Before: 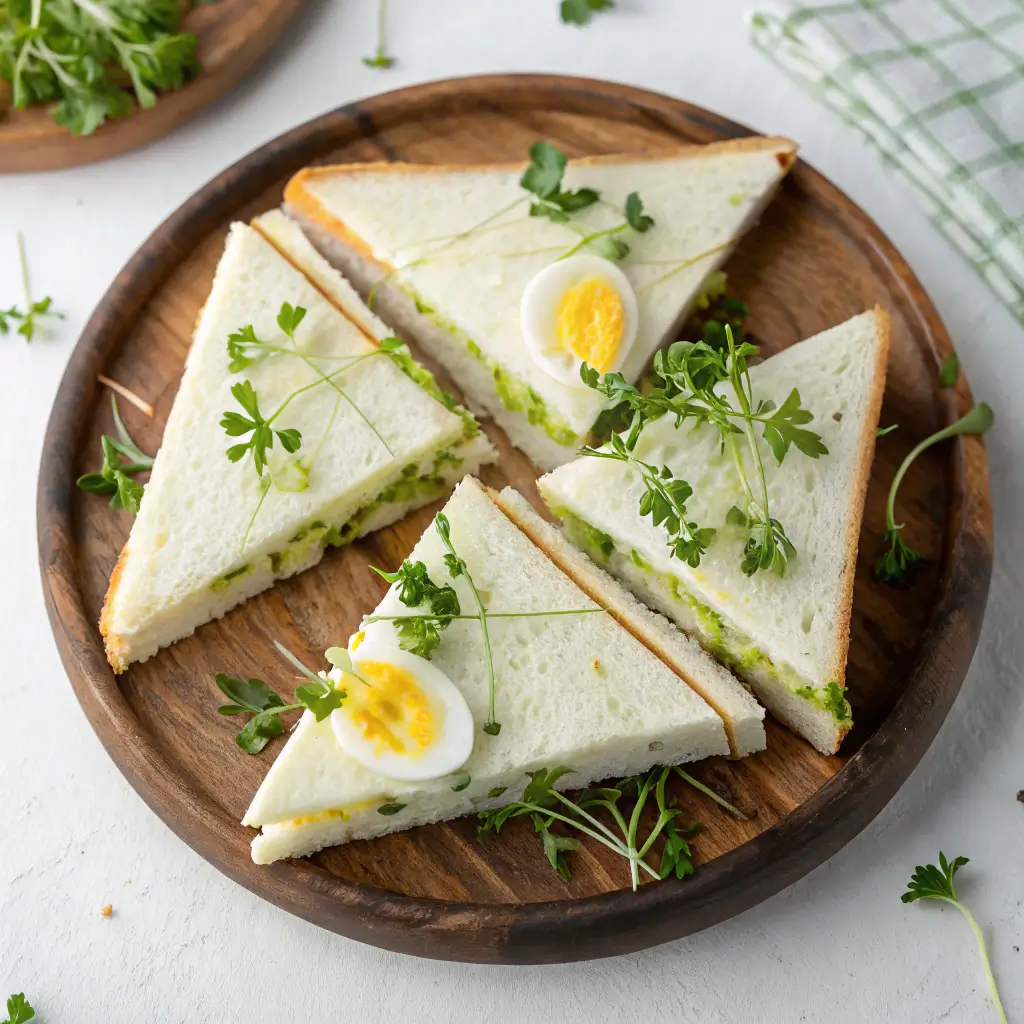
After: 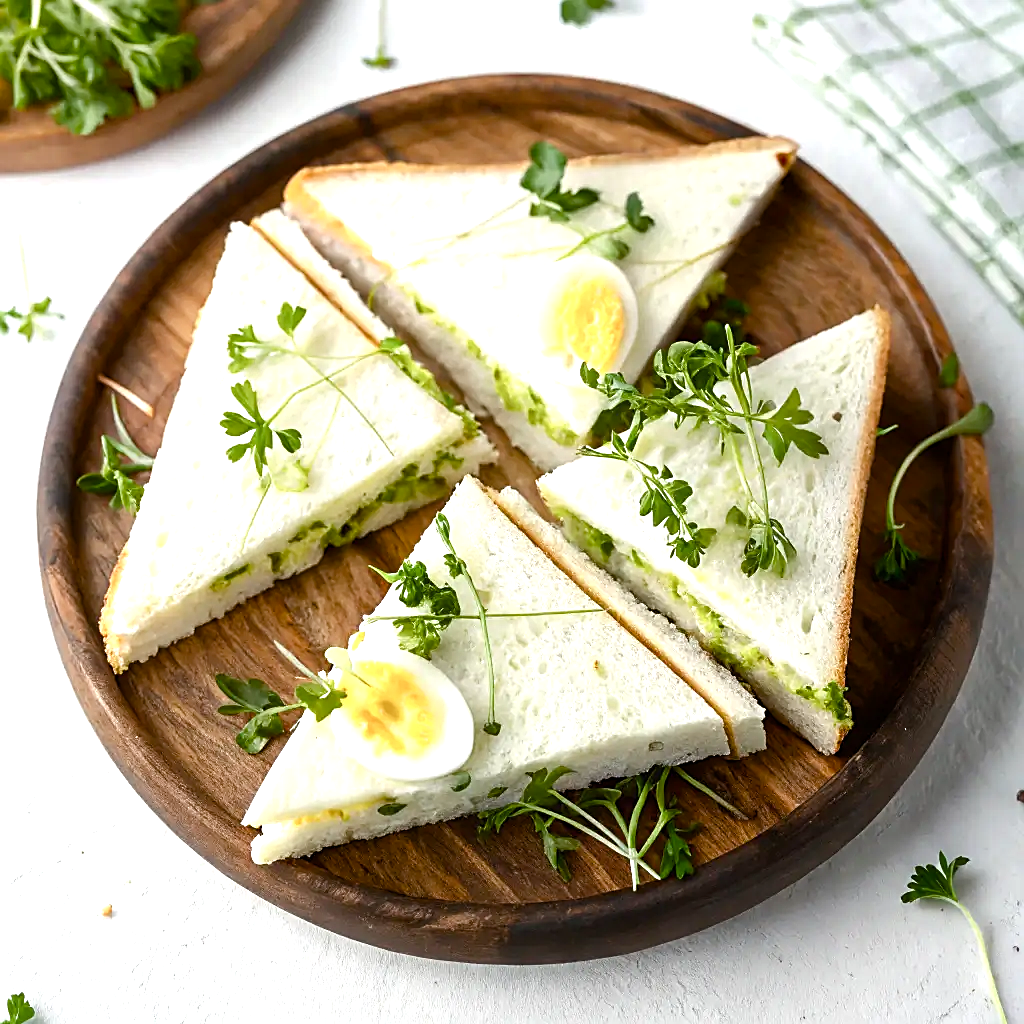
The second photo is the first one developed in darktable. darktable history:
color balance rgb: perceptual saturation grading › global saturation 20%, perceptual saturation grading › highlights -49.533%, perceptual saturation grading › shadows 25.636%, perceptual brilliance grading › global brilliance -5.205%, perceptual brilliance grading › highlights 25.099%, perceptual brilliance grading › mid-tones 6.816%, perceptual brilliance grading › shadows -4.663%, global vibrance 9.293%
sharpen: on, module defaults
